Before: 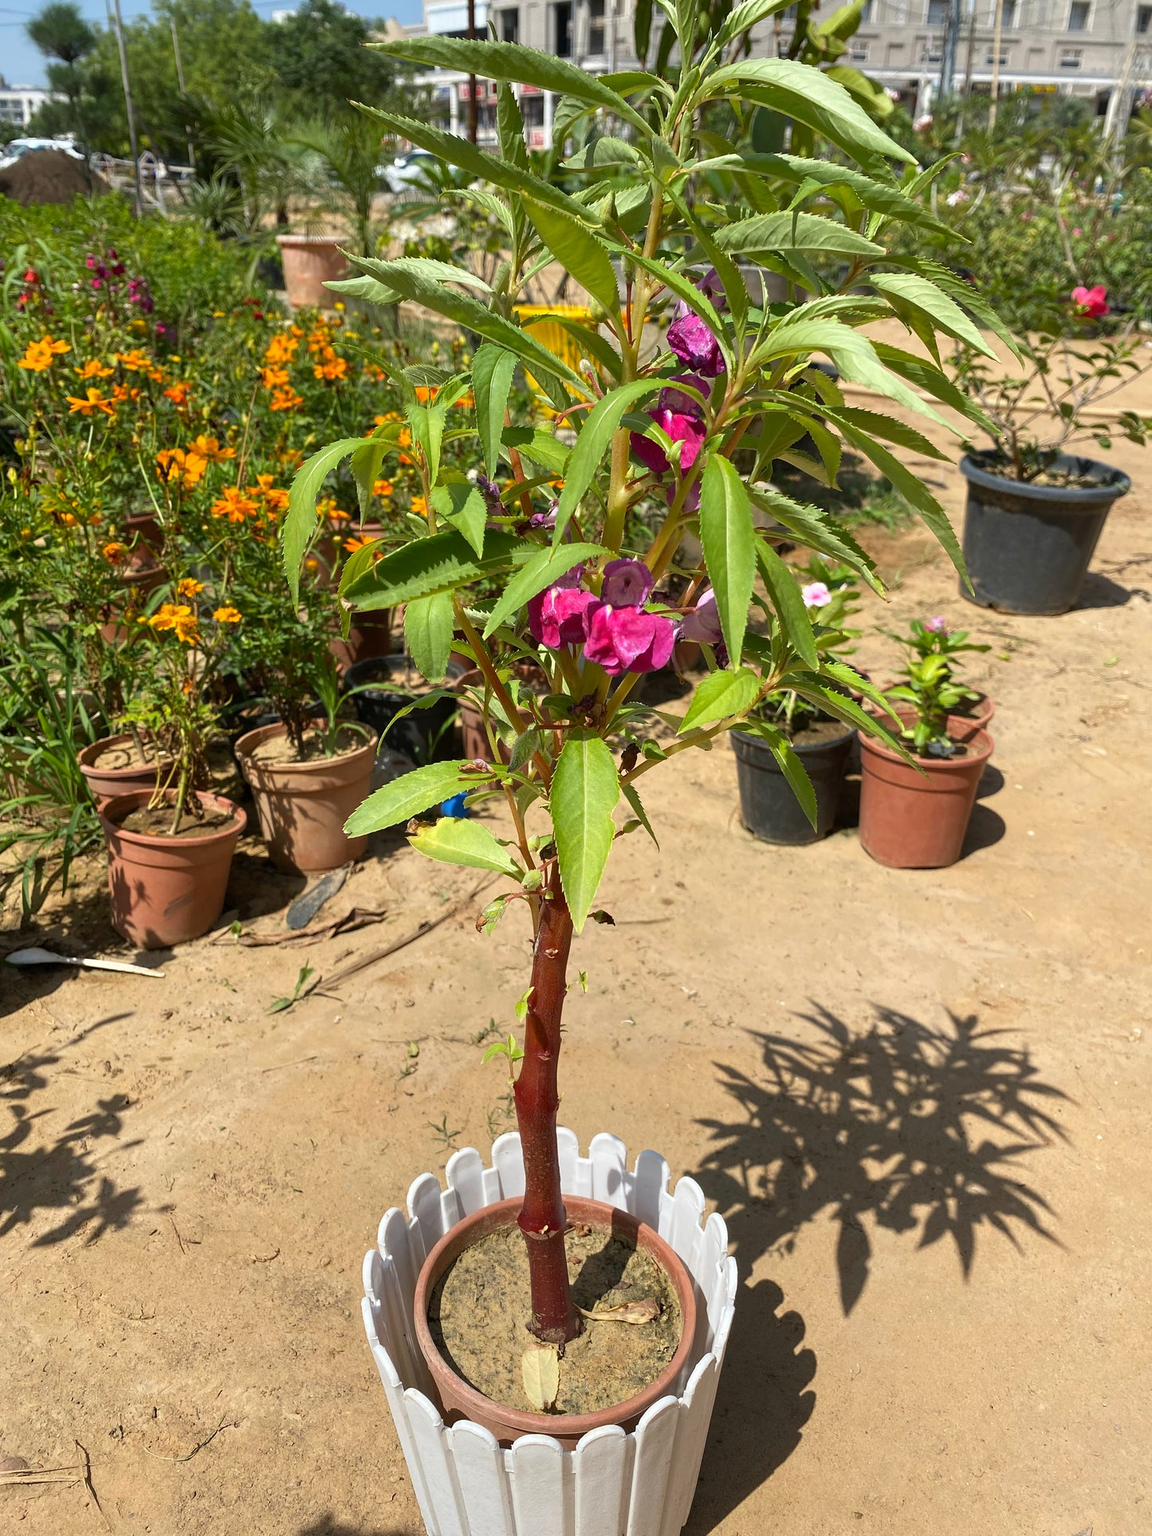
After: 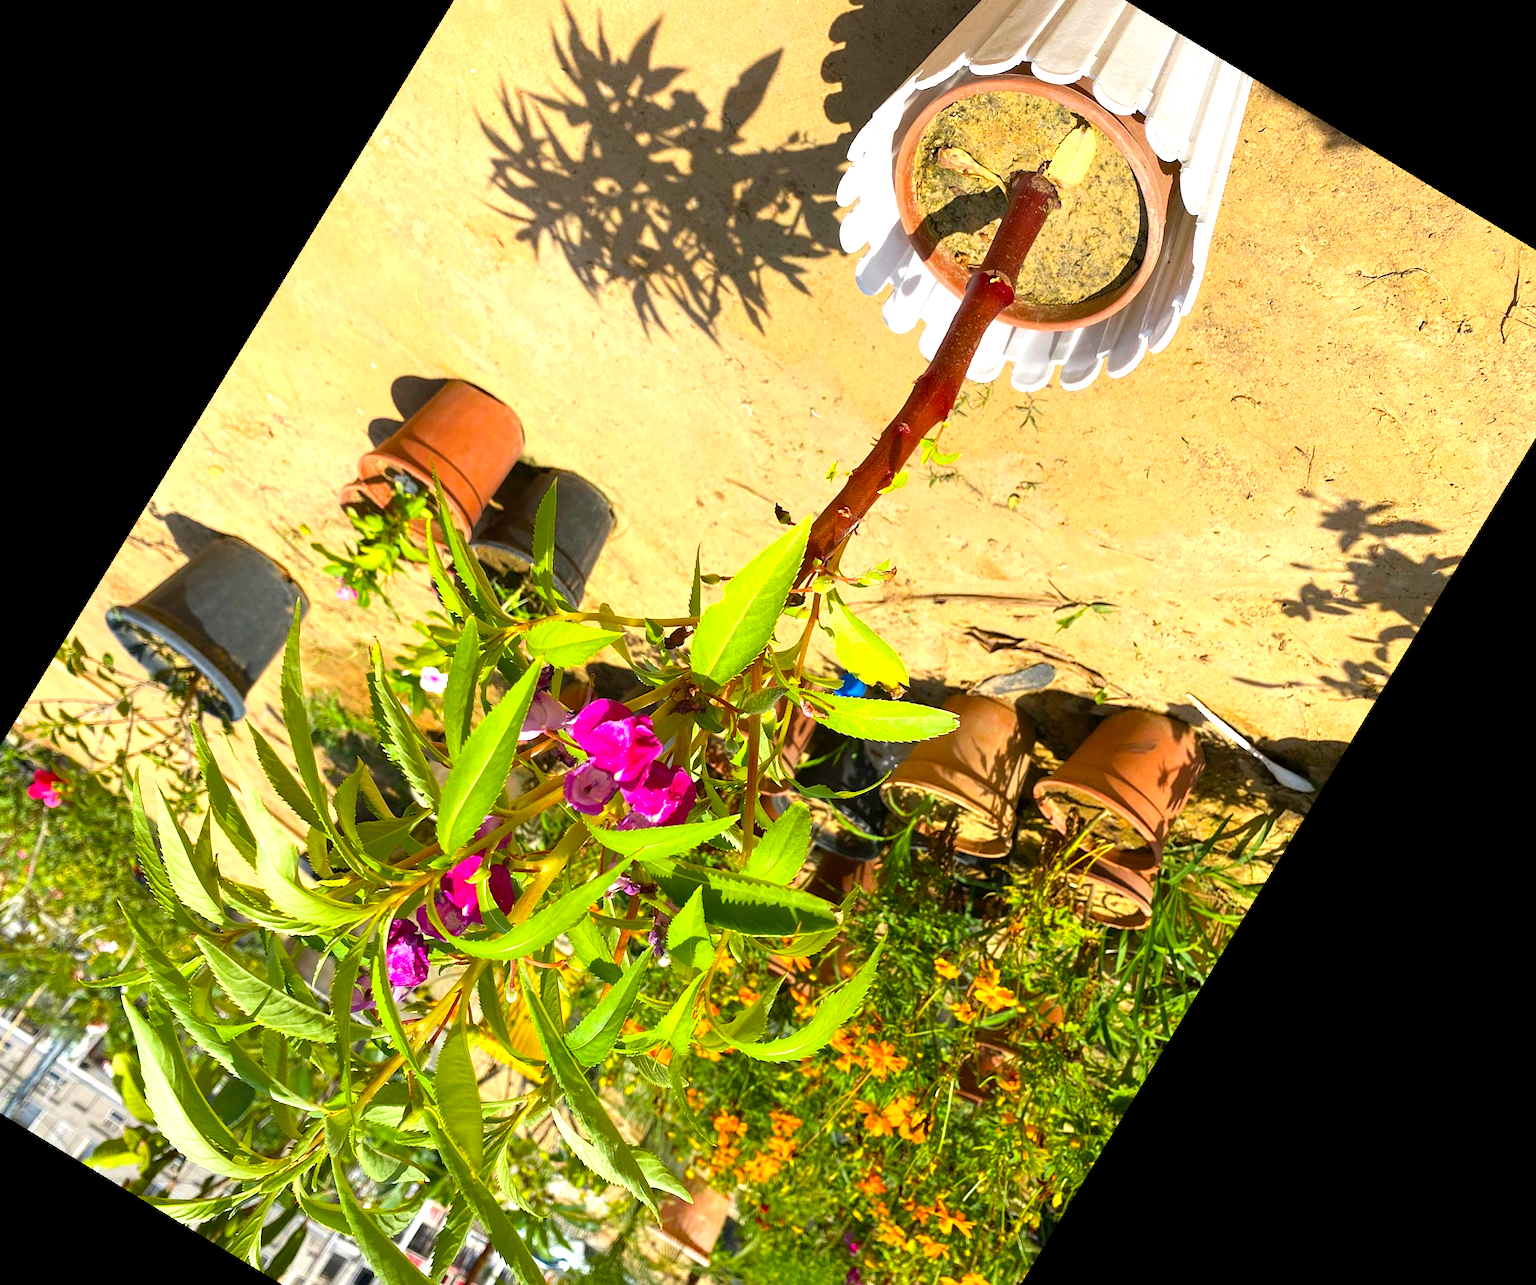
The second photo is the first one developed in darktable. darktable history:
contrast brightness saturation: contrast 0.1, brightness 0.02, saturation 0.02
crop and rotate: angle 148.68°, left 9.111%, top 15.603%, right 4.588%, bottom 17.041%
exposure: exposure 0.77 EV, compensate highlight preservation false
color balance rgb: linear chroma grading › global chroma 10%, perceptual saturation grading › global saturation 30%, global vibrance 10%
